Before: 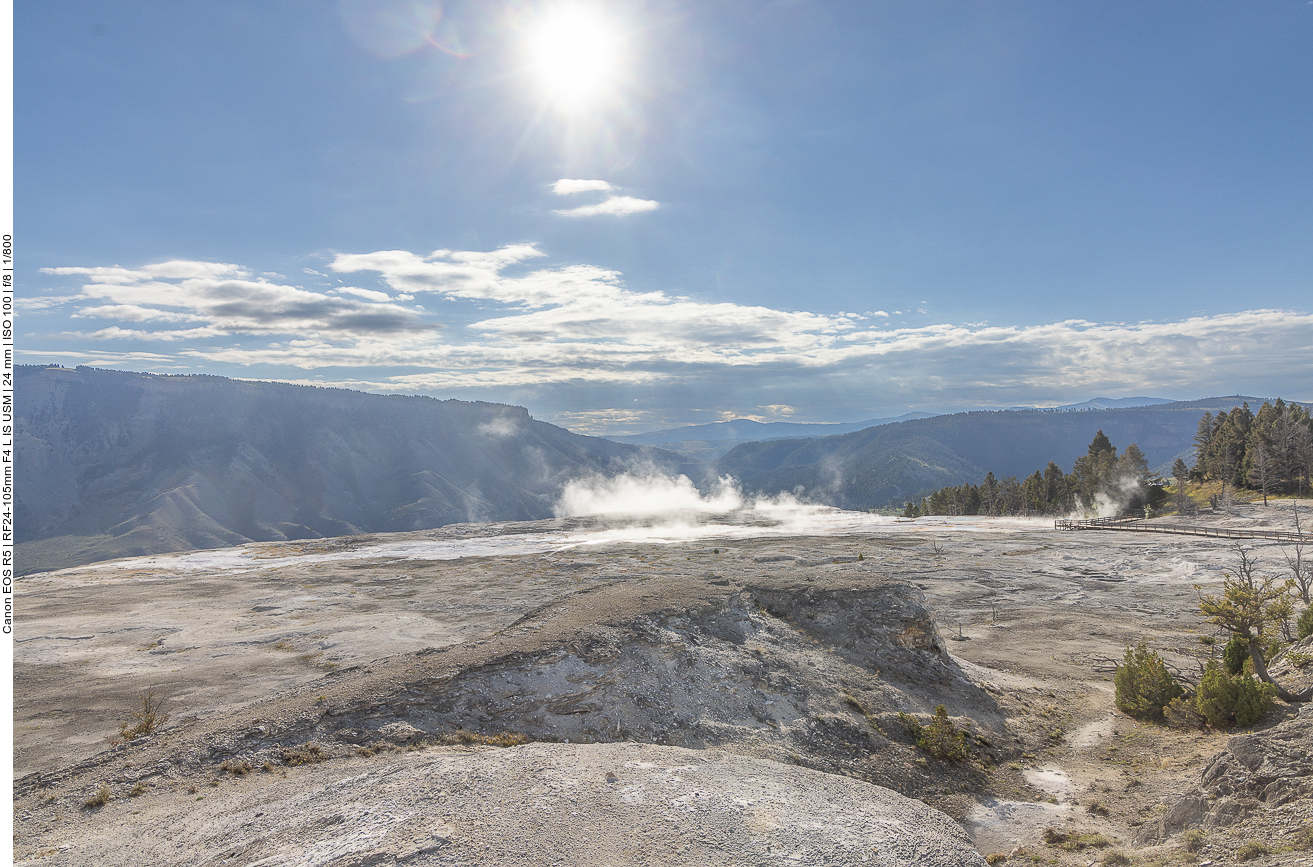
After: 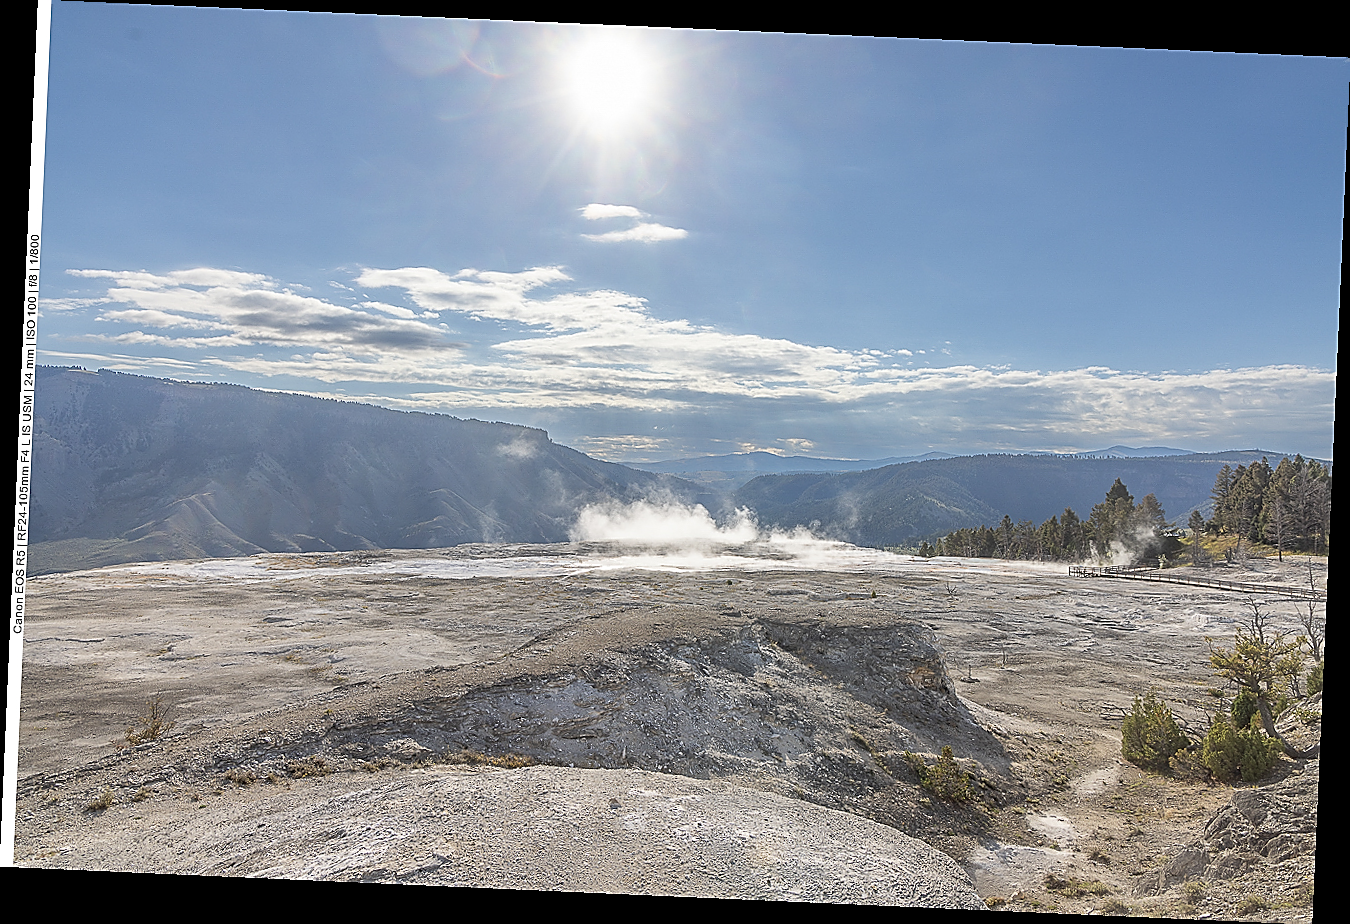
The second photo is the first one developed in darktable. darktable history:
sharpen: radius 1.378, amount 1.251, threshold 0.604
crop and rotate: angle -2.53°
